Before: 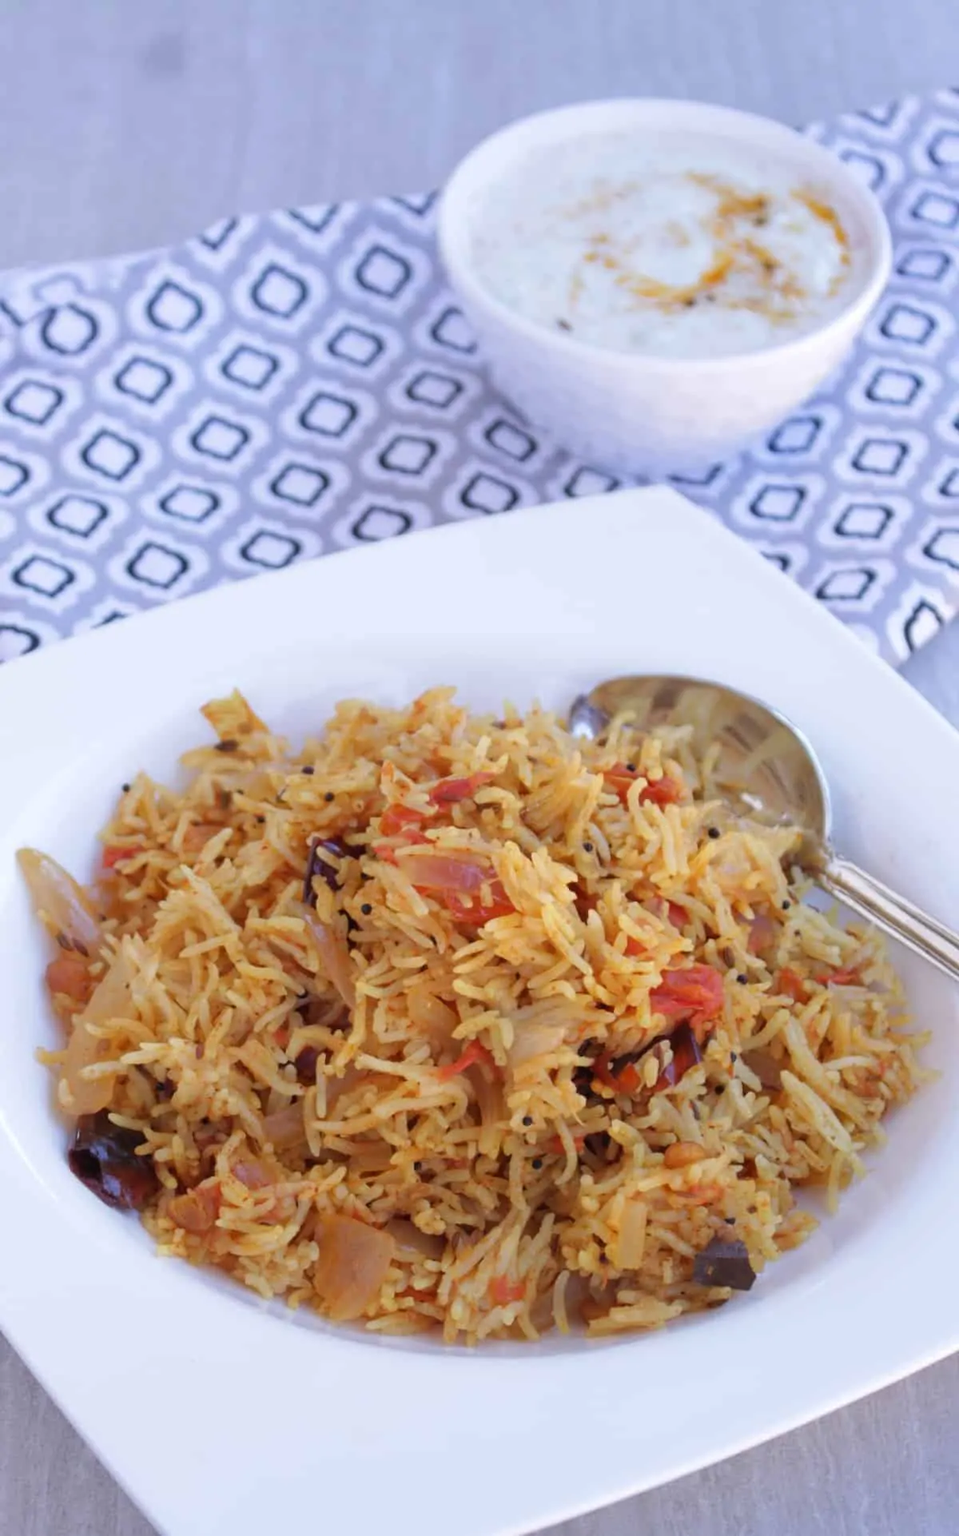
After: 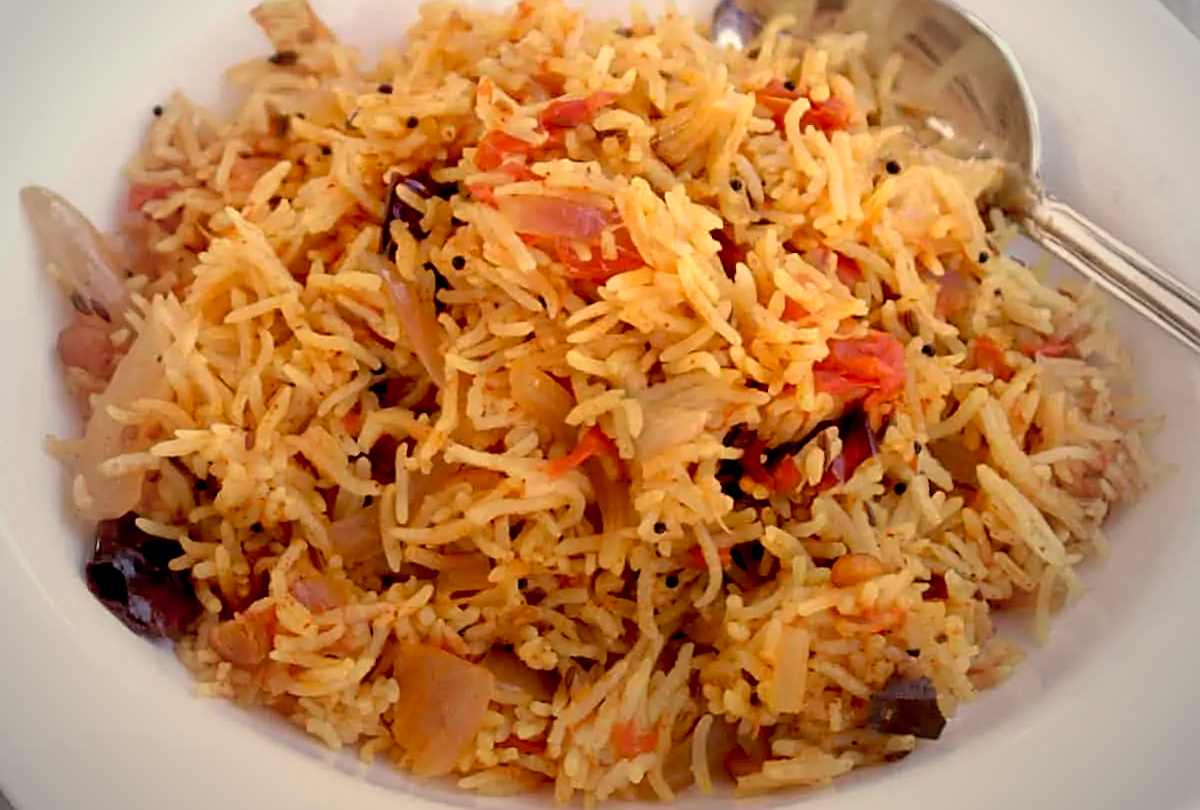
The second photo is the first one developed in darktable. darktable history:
crop: top 45.551%, bottom 12.262%
graduated density: rotation -180°, offset 27.42
exposure: black level correction 0.025, exposure 0.182 EV, compensate highlight preservation false
contrast brightness saturation: saturation -0.05
white balance: red 1.138, green 0.996, blue 0.812
sharpen: on, module defaults
vignetting: fall-off start 67.15%, brightness -0.442, saturation -0.691, width/height ratio 1.011, unbound false
velvia: on, module defaults
